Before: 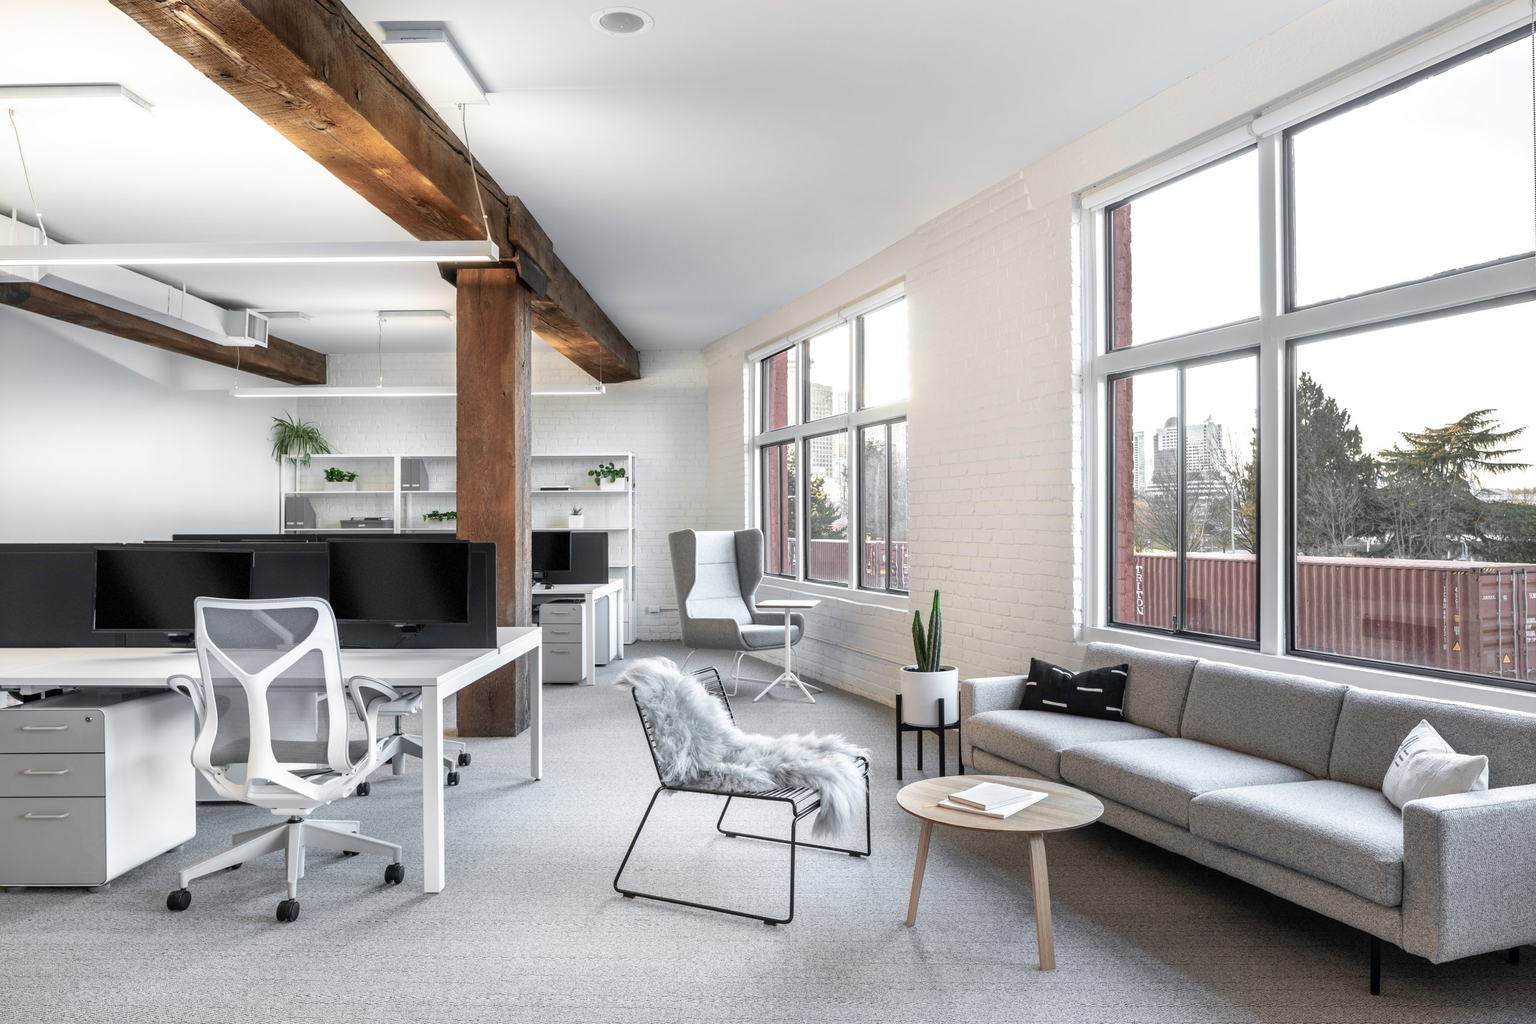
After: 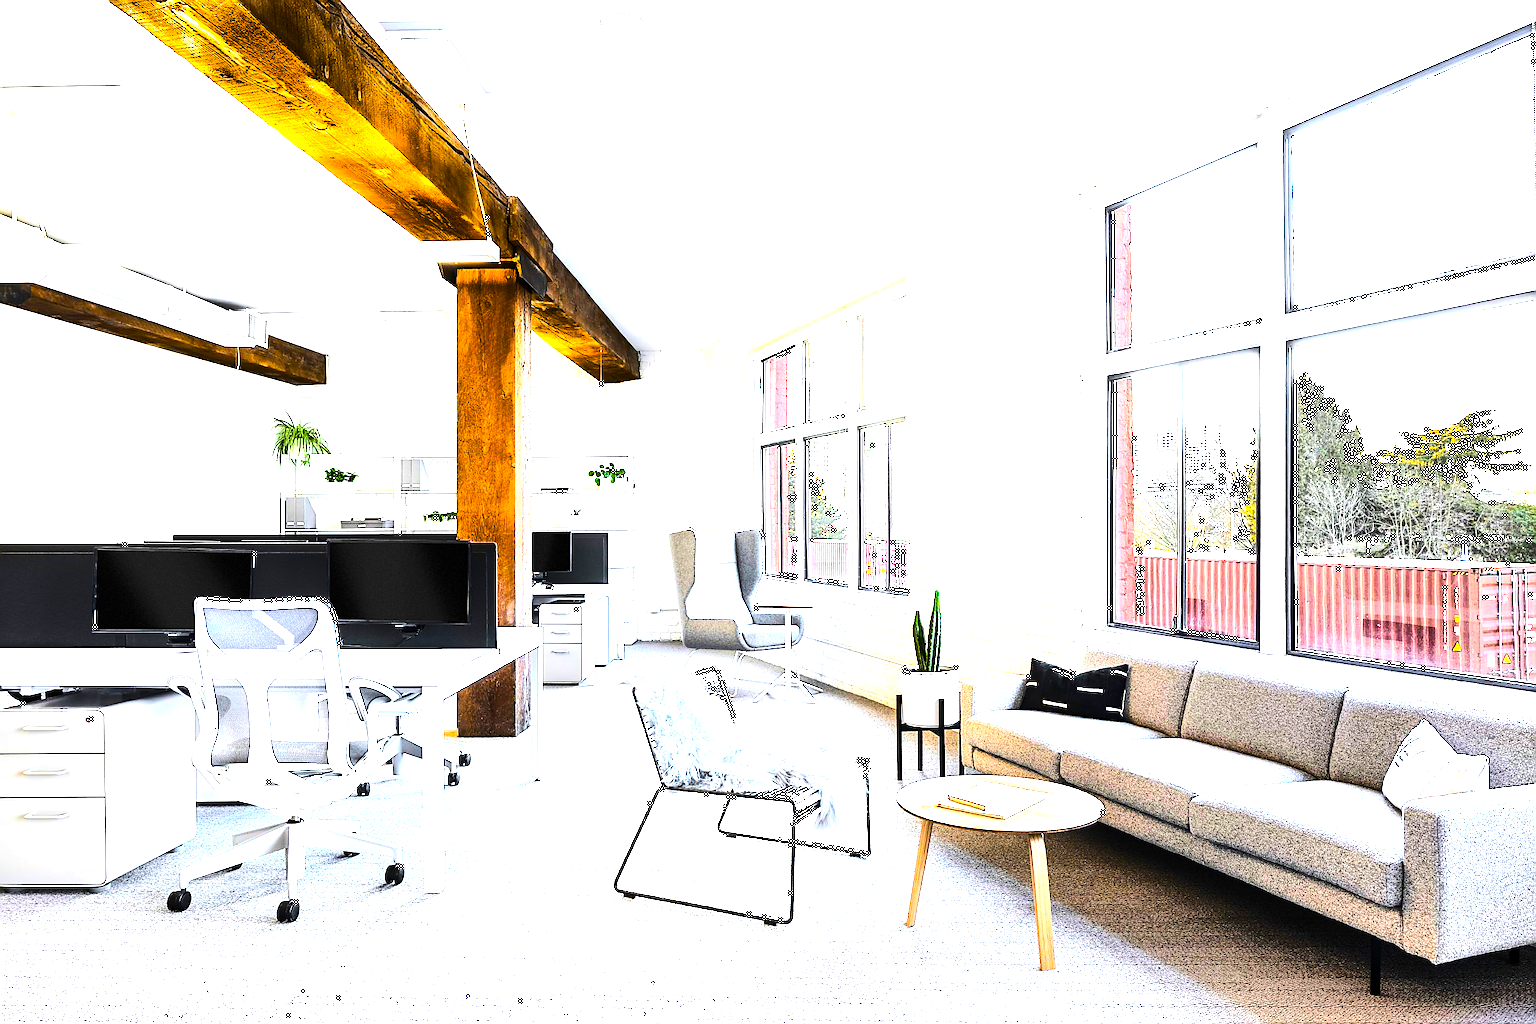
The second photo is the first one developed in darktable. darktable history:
sharpen: radius 1.4, amount 1.25, threshold 0.7
color balance: mode lift, gamma, gain (sRGB)
color balance rgb: linear chroma grading › global chroma 20%, perceptual saturation grading › global saturation 65%, perceptual saturation grading › highlights 60%, perceptual saturation grading › mid-tones 50%, perceptual saturation grading › shadows 50%, perceptual brilliance grading › global brilliance 30%, perceptual brilliance grading › highlights 50%, perceptual brilliance grading › mid-tones 50%, perceptual brilliance grading › shadows -22%, global vibrance 20%
tone curve: curves: ch0 [(0, 0) (0.288, 0.201) (0.683, 0.793) (1, 1)], color space Lab, linked channels, preserve colors none
